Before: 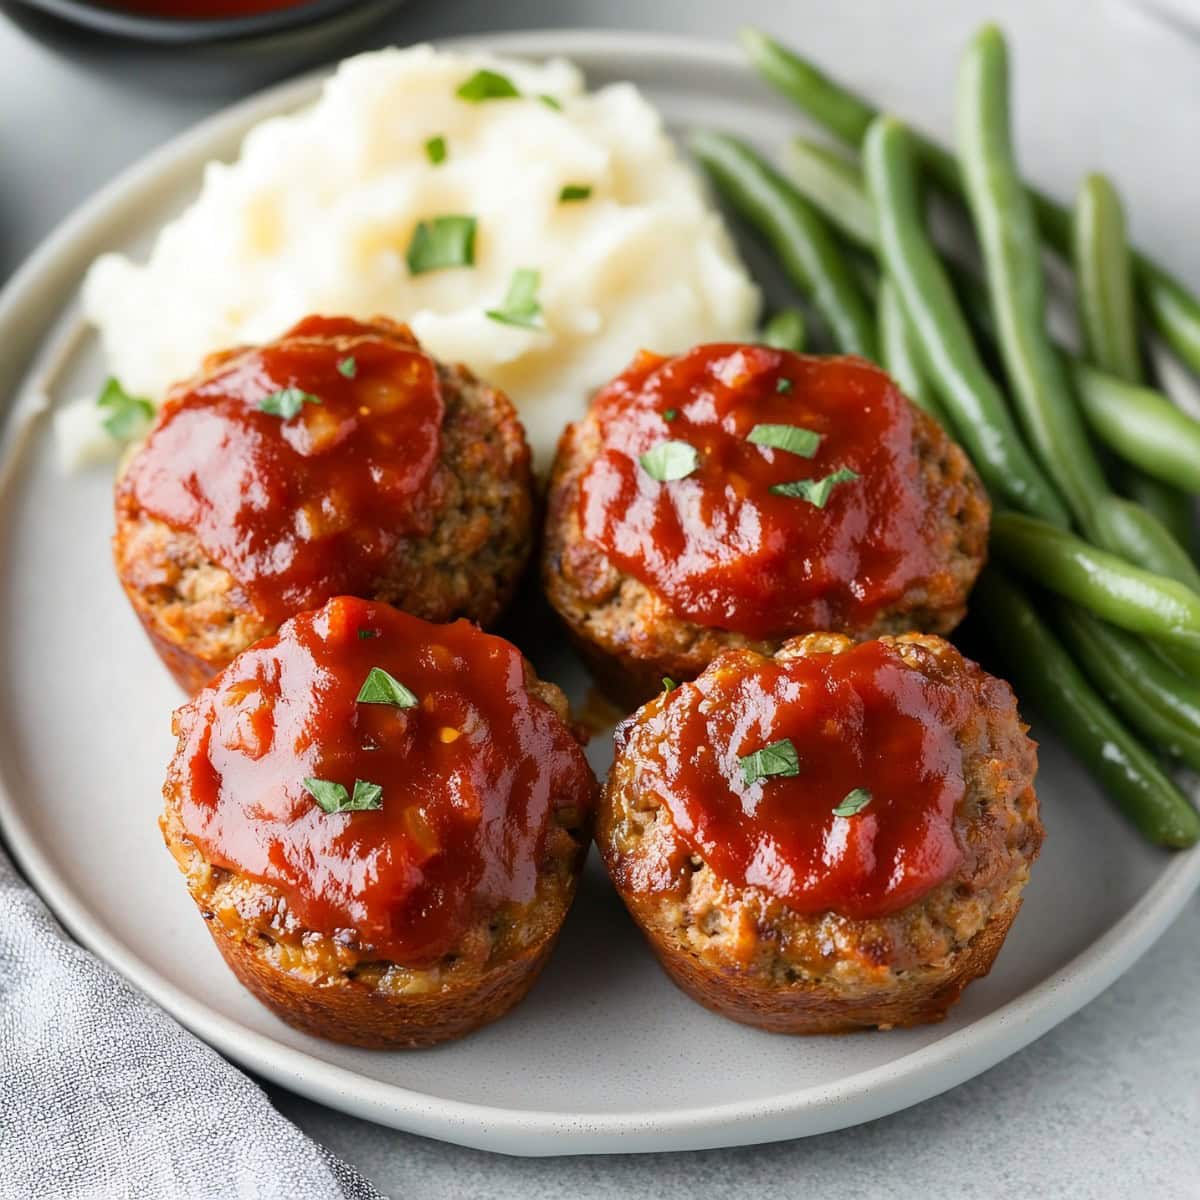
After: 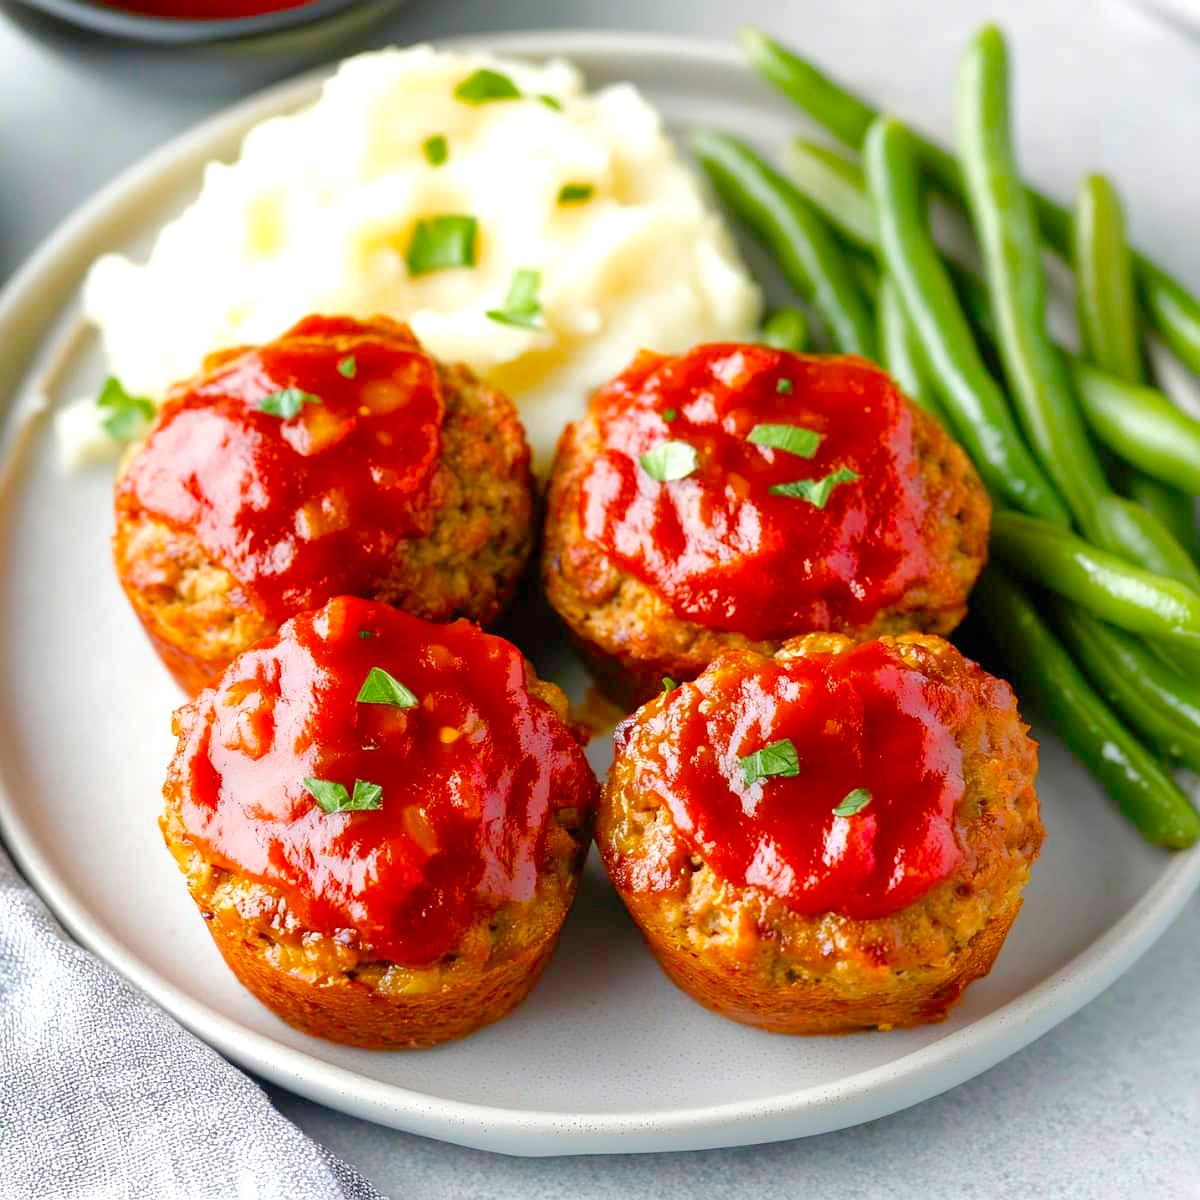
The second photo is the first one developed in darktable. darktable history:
tone curve: curves: ch0 [(0, 0) (0.004, 0.008) (0.077, 0.156) (0.169, 0.29) (0.774, 0.774) (1, 1)], color space Lab, linked channels, preserve colors none
color balance rgb: linear chroma grading › global chroma 0.866%, perceptual saturation grading › global saturation 36.174%, perceptual saturation grading › shadows 35.871%, perceptual brilliance grading › highlights 8.221%, perceptual brilliance grading › mid-tones 4.316%, perceptual brilliance grading › shadows 1.341%, global vibrance 9.638%
